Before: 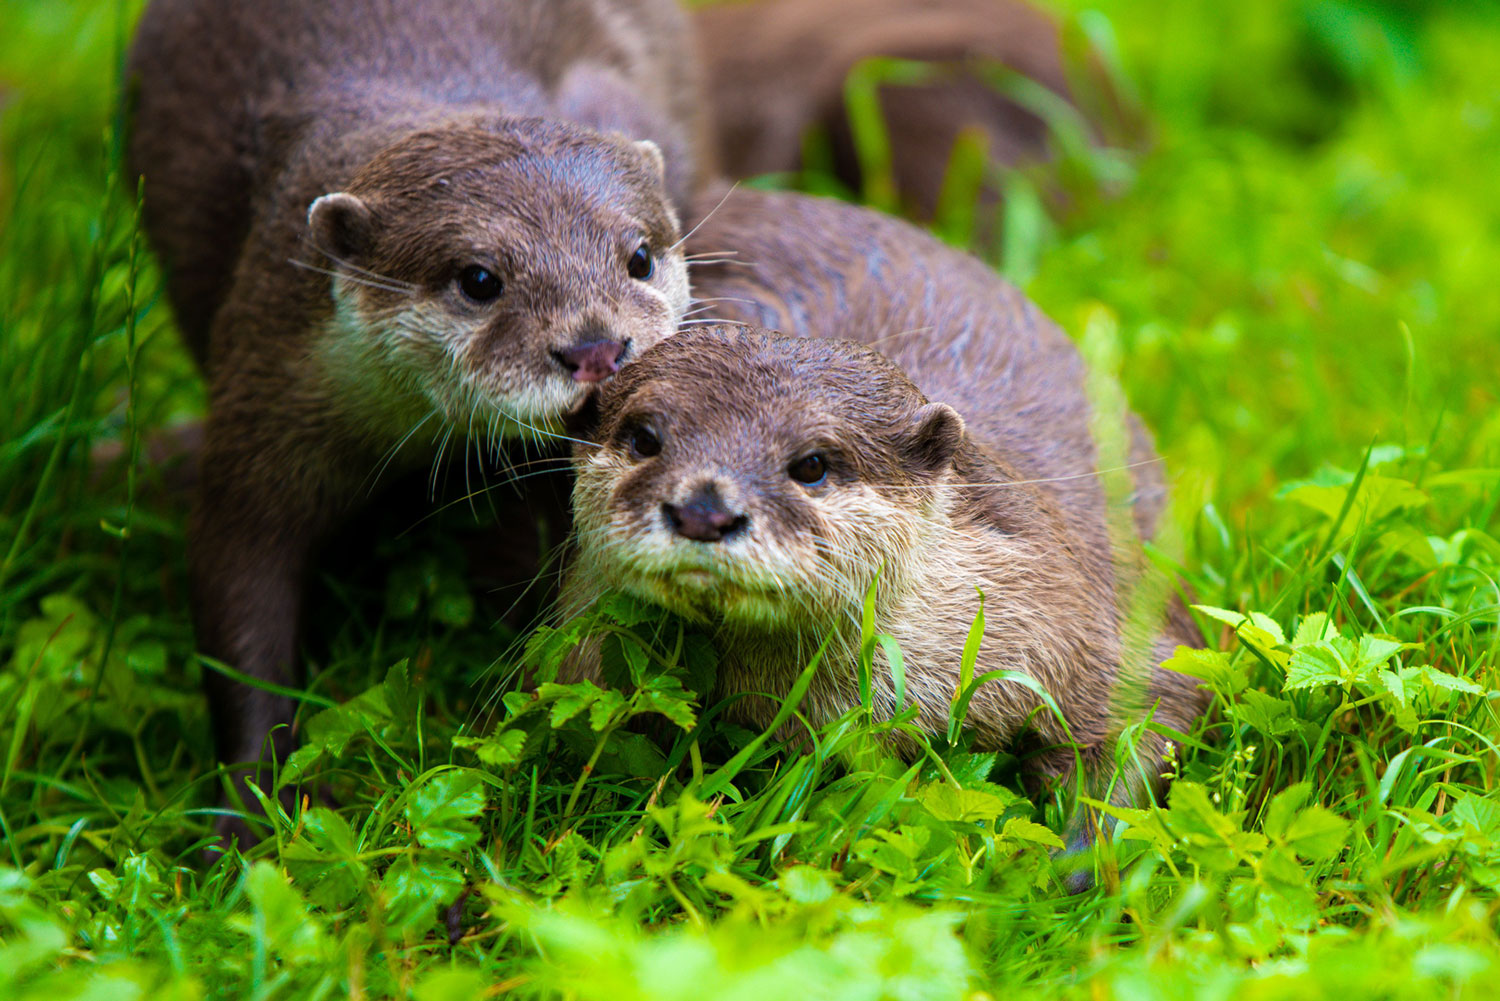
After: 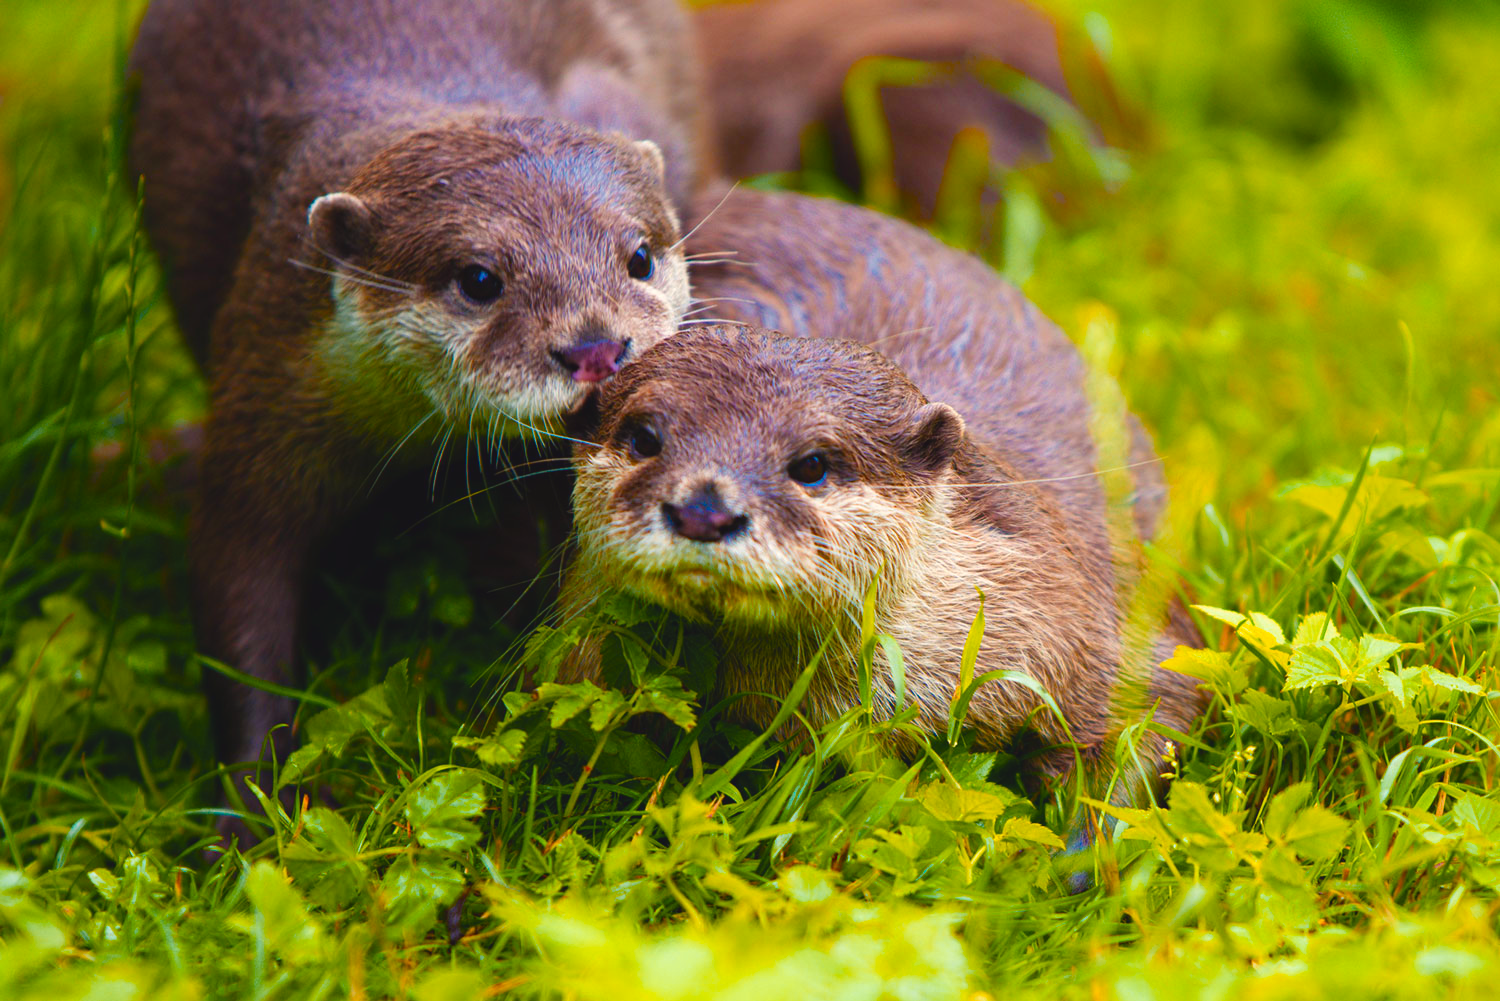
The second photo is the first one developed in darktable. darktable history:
color balance rgb: shadows lift › chroma 3%, shadows lift › hue 280.8°, power › hue 330°, highlights gain › chroma 3%, highlights gain › hue 75.6°, global offset › luminance 0.7%, perceptual saturation grading › global saturation 20%, perceptual saturation grading › highlights -25%, perceptual saturation grading › shadows 50%, global vibrance 20.33%
color zones: curves: ch1 [(0.309, 0.524) (0.41, 0.329) (0.508, 0.509)]; ch2 [(0.25, 0.457) (0.75, 0.5)]
